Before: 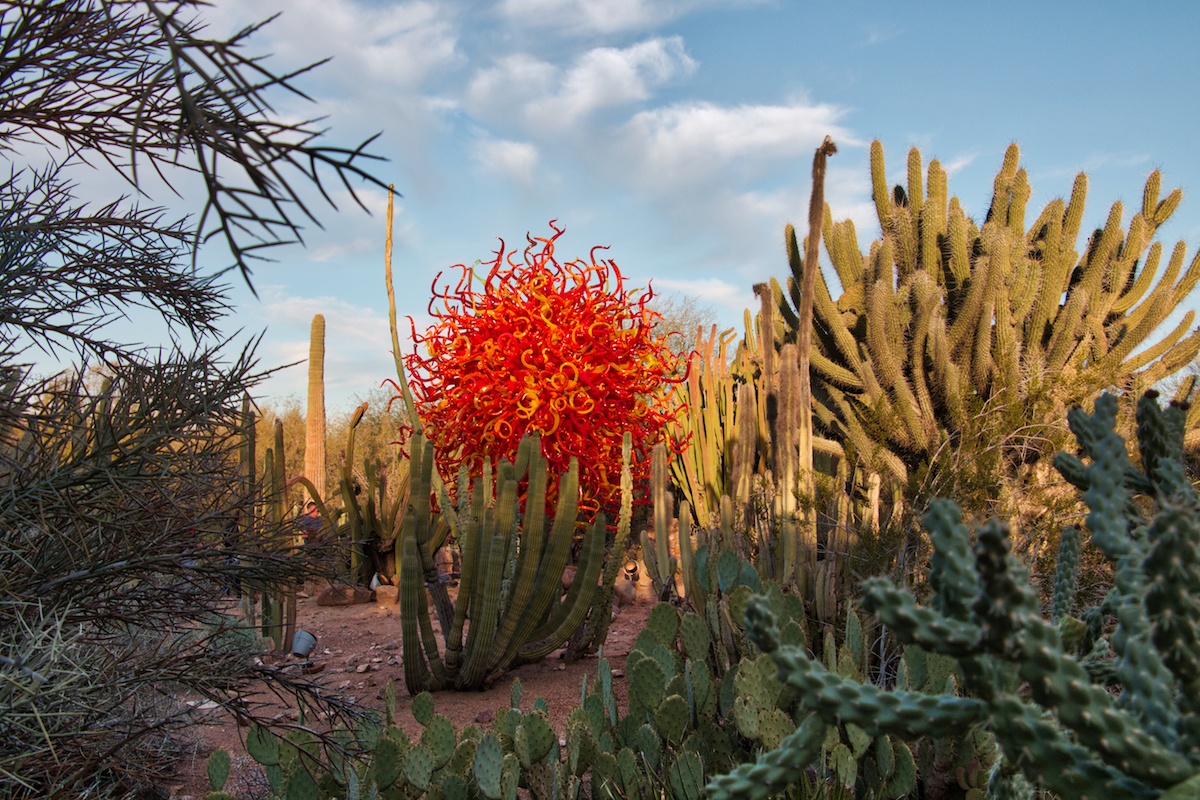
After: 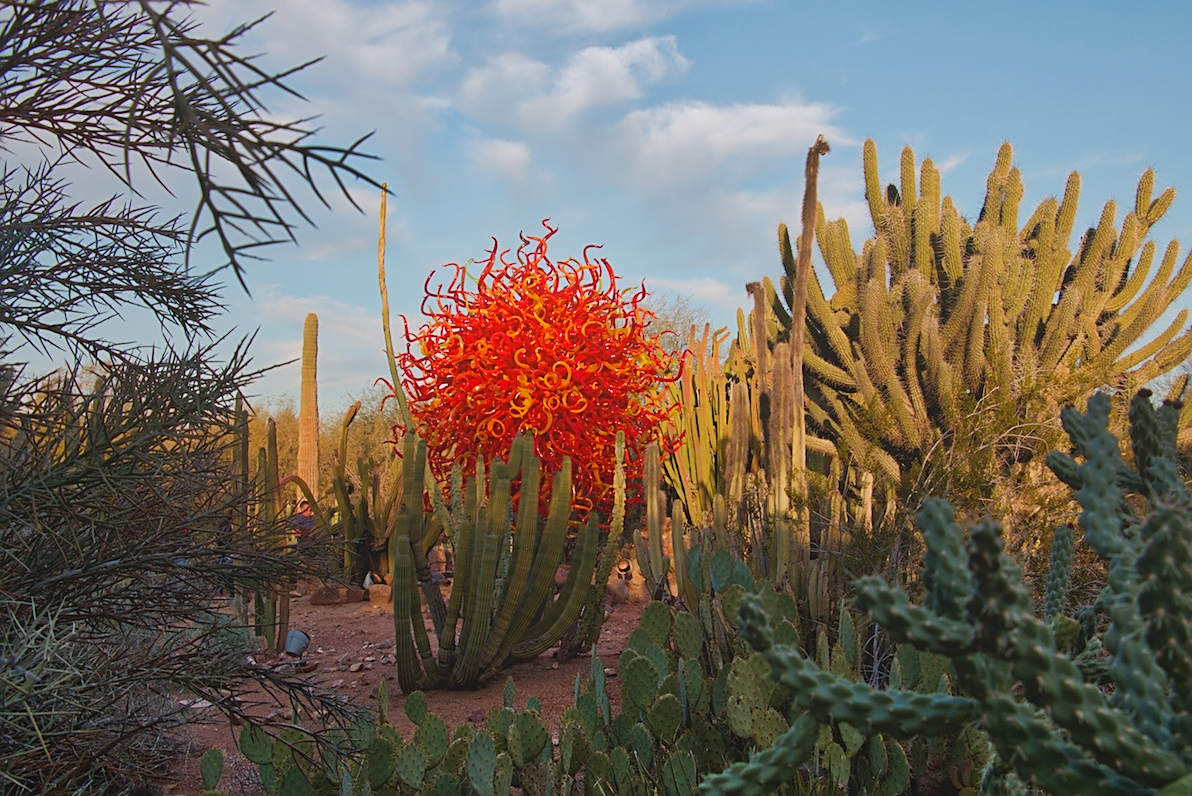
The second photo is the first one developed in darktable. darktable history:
crop and rotate: left 0.614%, top 0.179%, bottom 0.309%
local contrast: detail 70%
sharpen: on, module defaults
